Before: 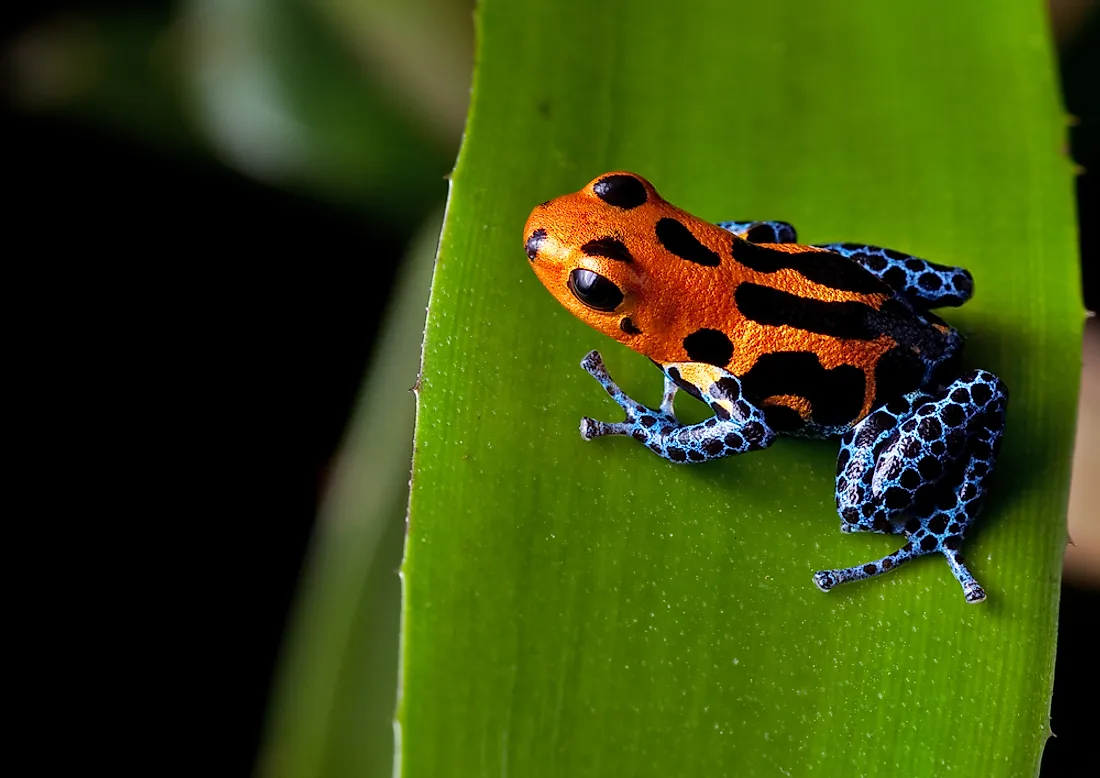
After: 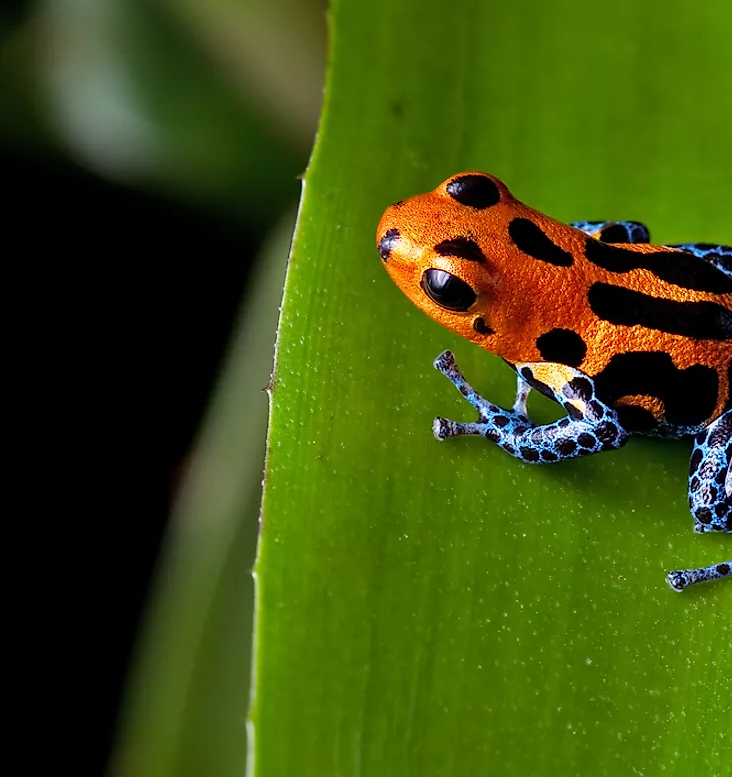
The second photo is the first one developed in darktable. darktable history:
crop and rotate: left 13.374%, right 20.046%
